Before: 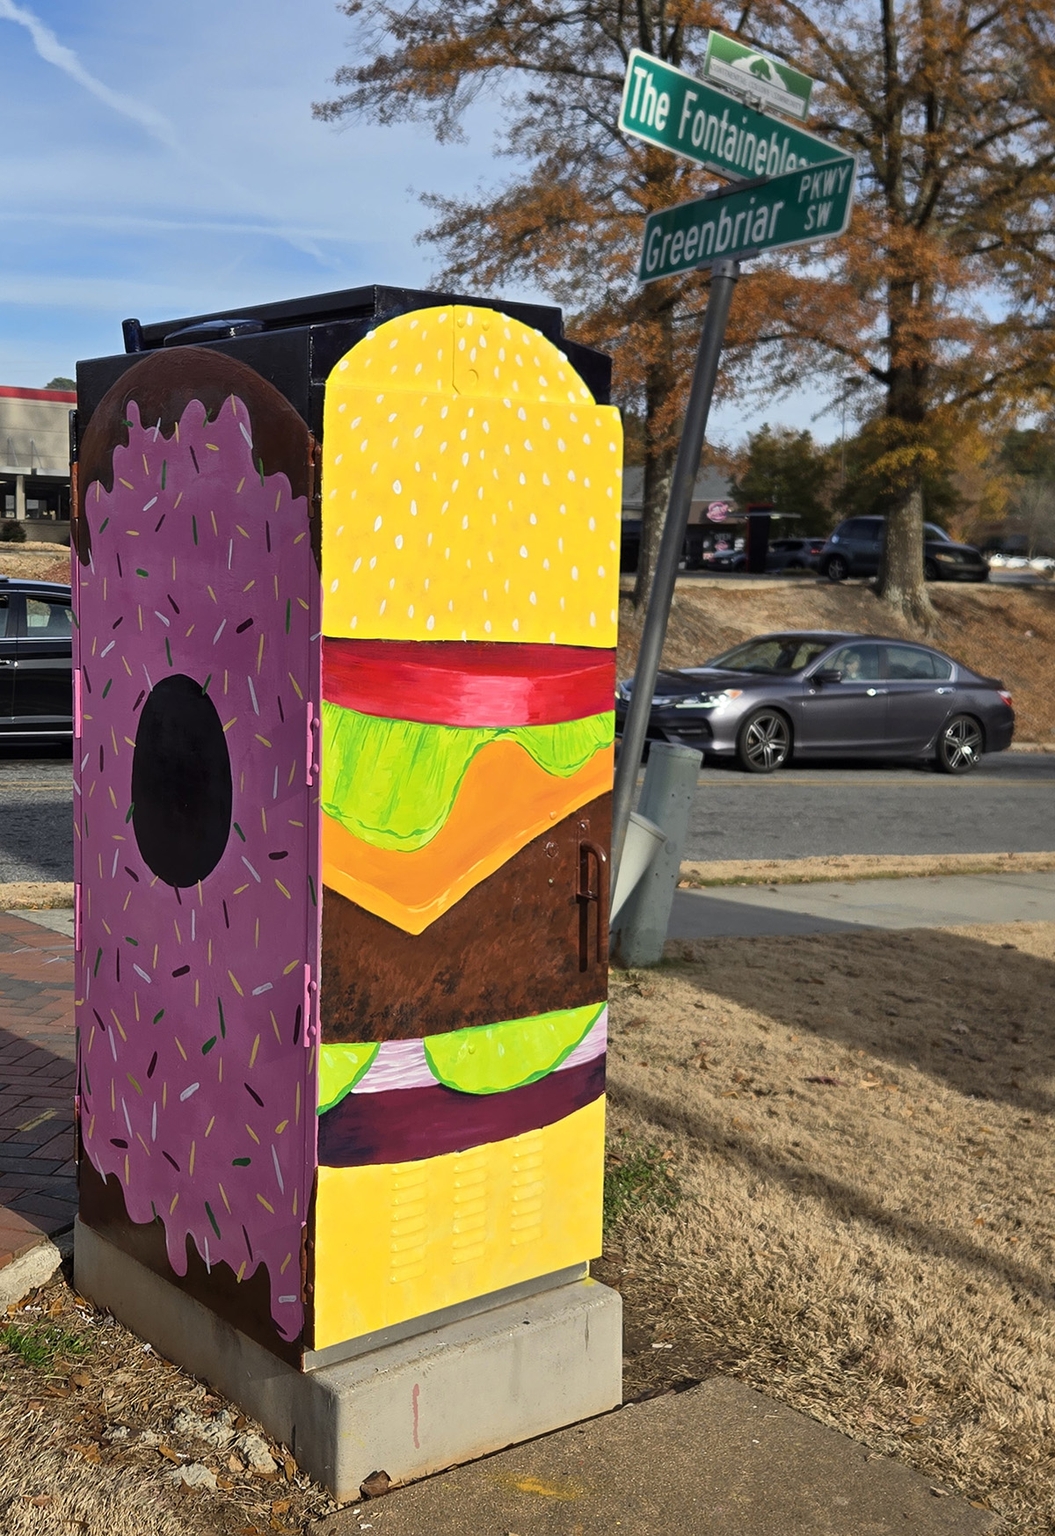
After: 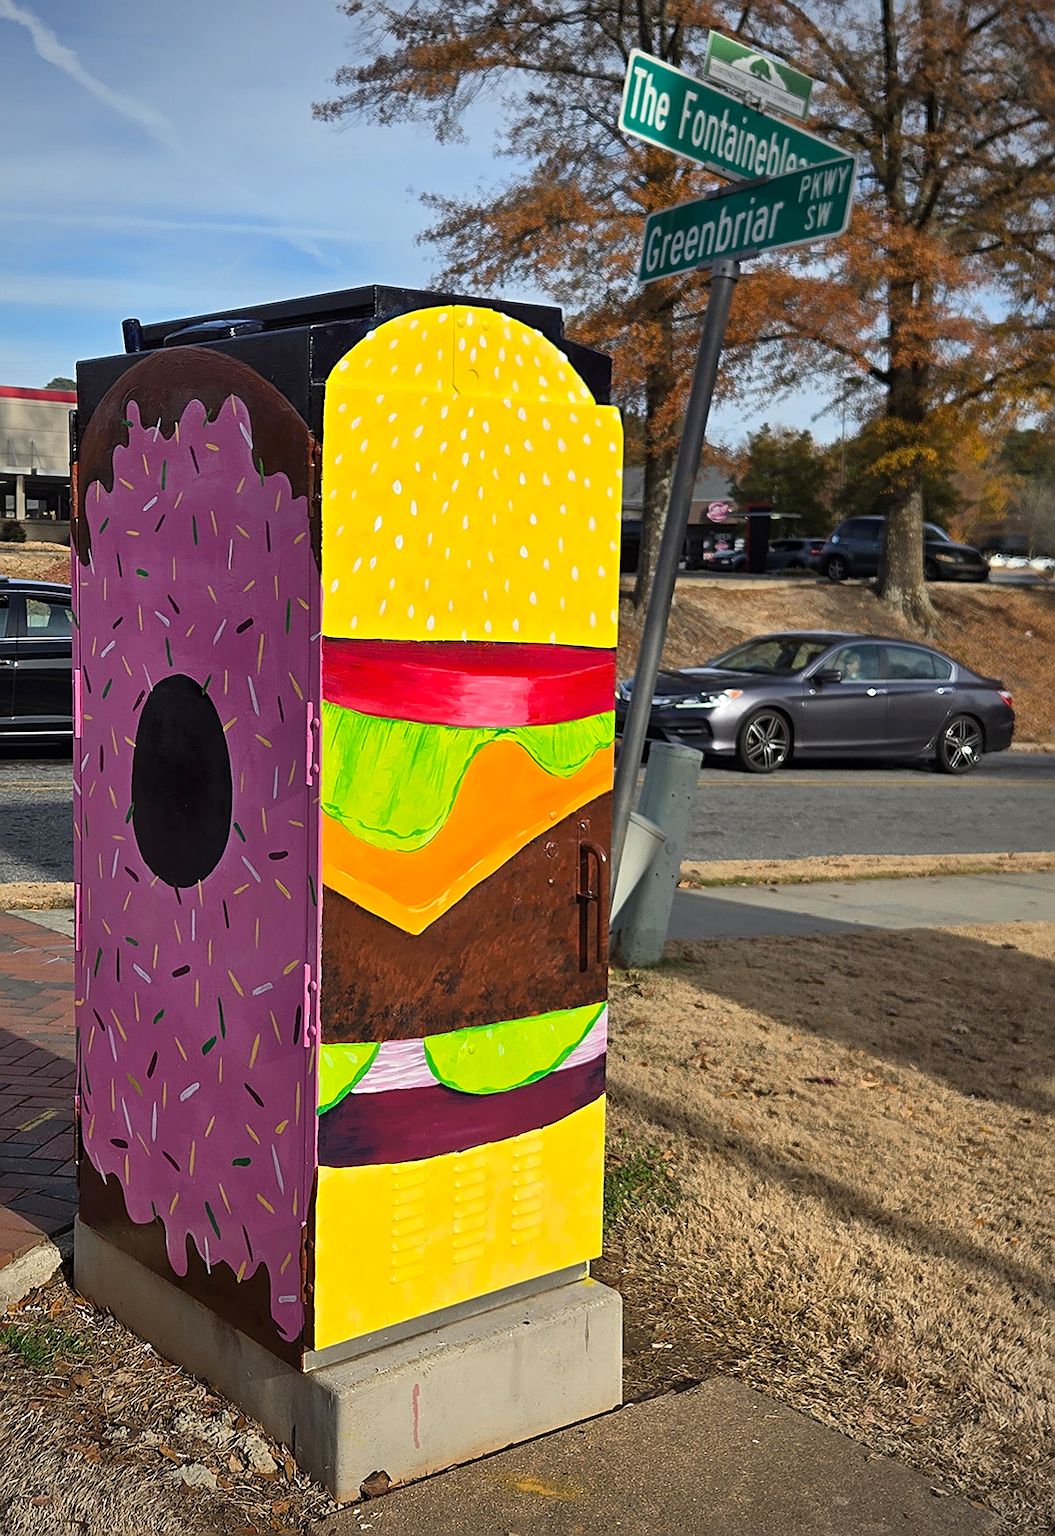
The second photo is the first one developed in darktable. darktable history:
sharpen: on, module defaults
levels: mode automatic, white 99.97%
vignetting: fall-off radius 60.46%, unbound false
tone equalizer: on, module defaults
